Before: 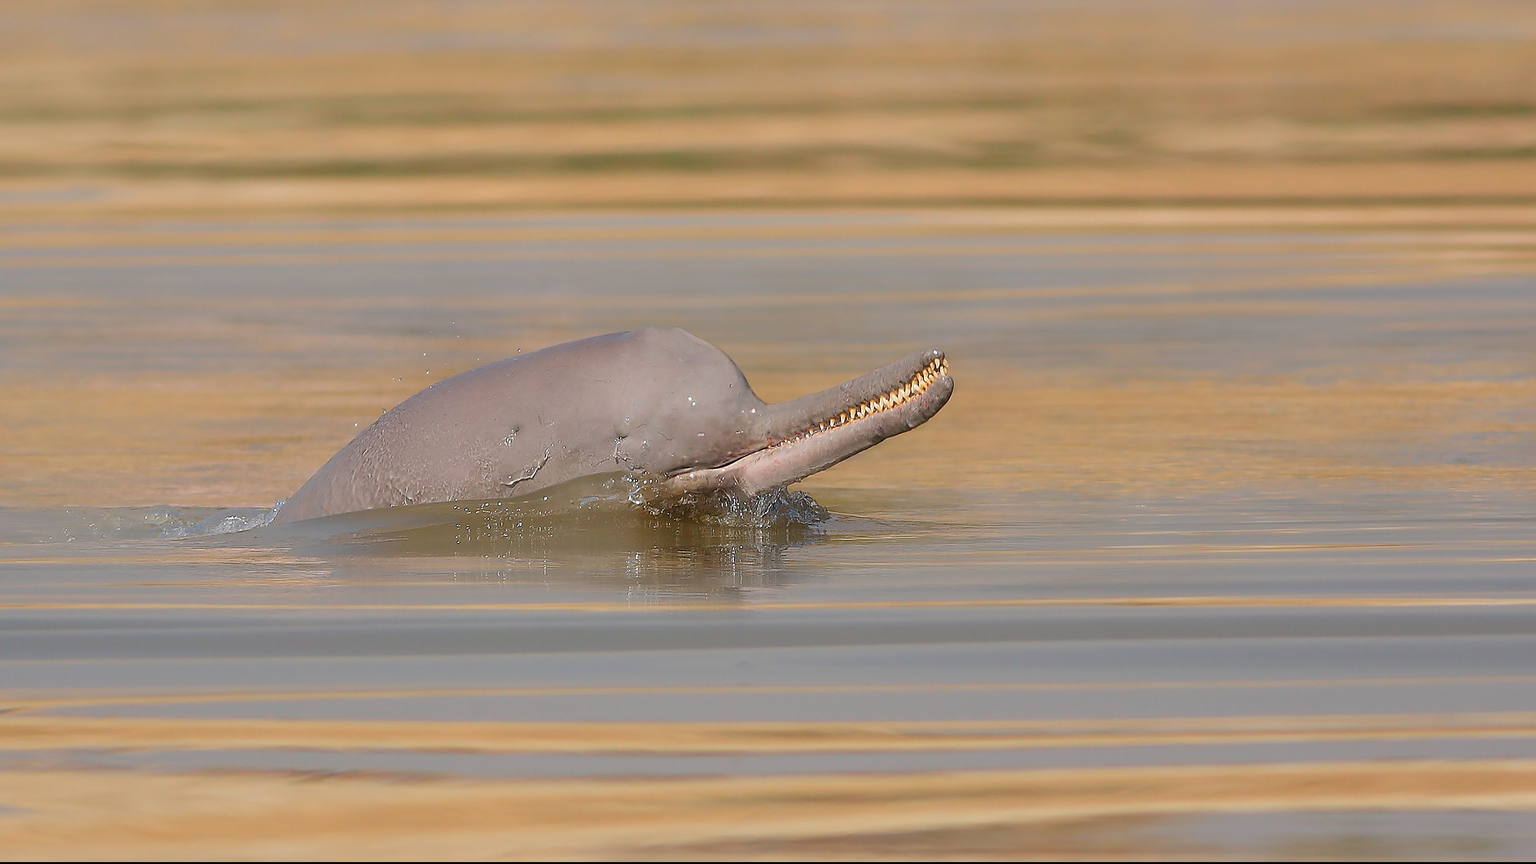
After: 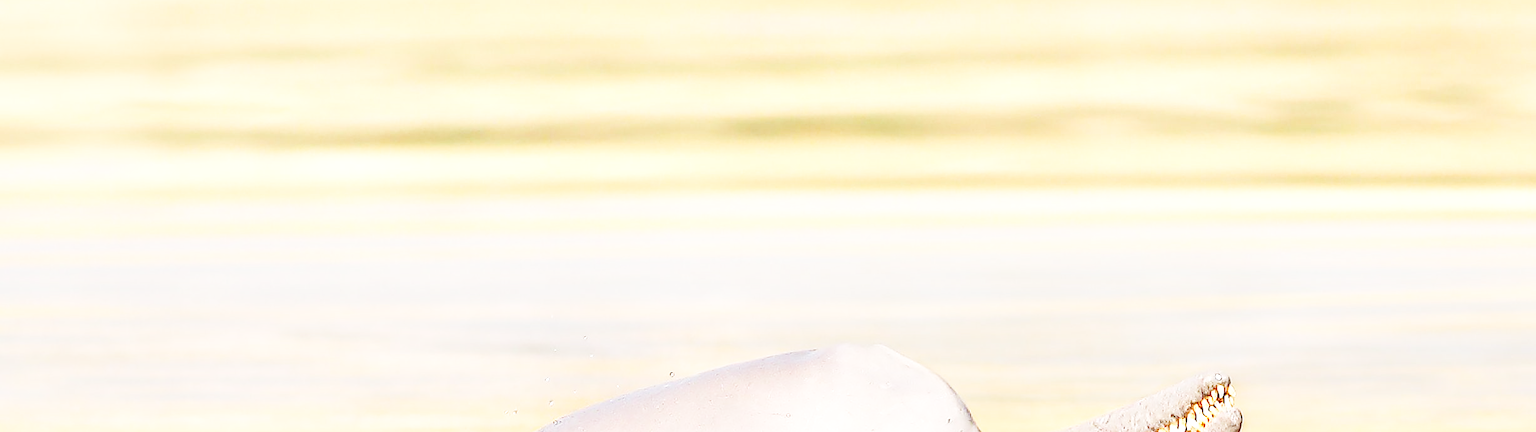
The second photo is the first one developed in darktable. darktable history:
local contrast: detail 130%
crop: left 0.553%, top 7.638%, right 23.304%, bottom 54.228%
color zones: curves: ch0 [(0, 0.5) (0.143, 0.5) (0.286, 0.5) (0.429, 0.5) (0.62, 0.489) (0.714, 0.445) (0.844, 0.496) (1, 0.5)]; ch1 [(0, 0.5) (0.143, 0.5) (0.286, 0.5) (0.429, 0.5) (0.571, 0.5) (0.714, 0.523) (0.857, 0.5) (1, 0.5)]
base curve: curves: ch0 [(0, 0) (0, 0) (0.002, 0.001) (0.008, 0.003) (0.019, 0.011) (0.037, 0.037) (0.064, 0.11) (0.102, 0.232) (0.152, 0.379) (0.216, 0.524) (0.296, 0.665) (0.394, 0.789) (0.512, 0.881) (0.651, 0.945) (0.813, 0.986) (1, 1)], preserve colors none
exposure: black level correction 0, exposure 1.101 EV, compensate highlight preservation false
